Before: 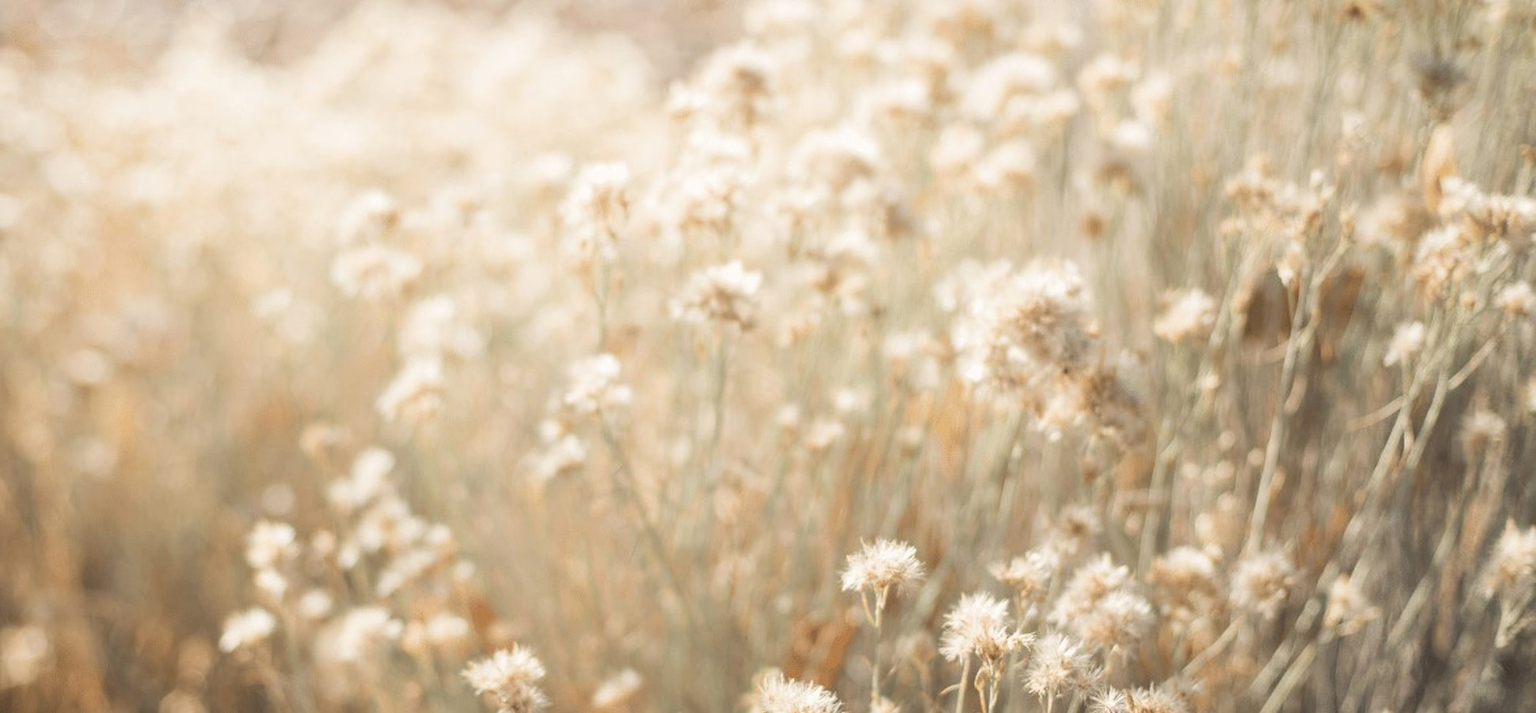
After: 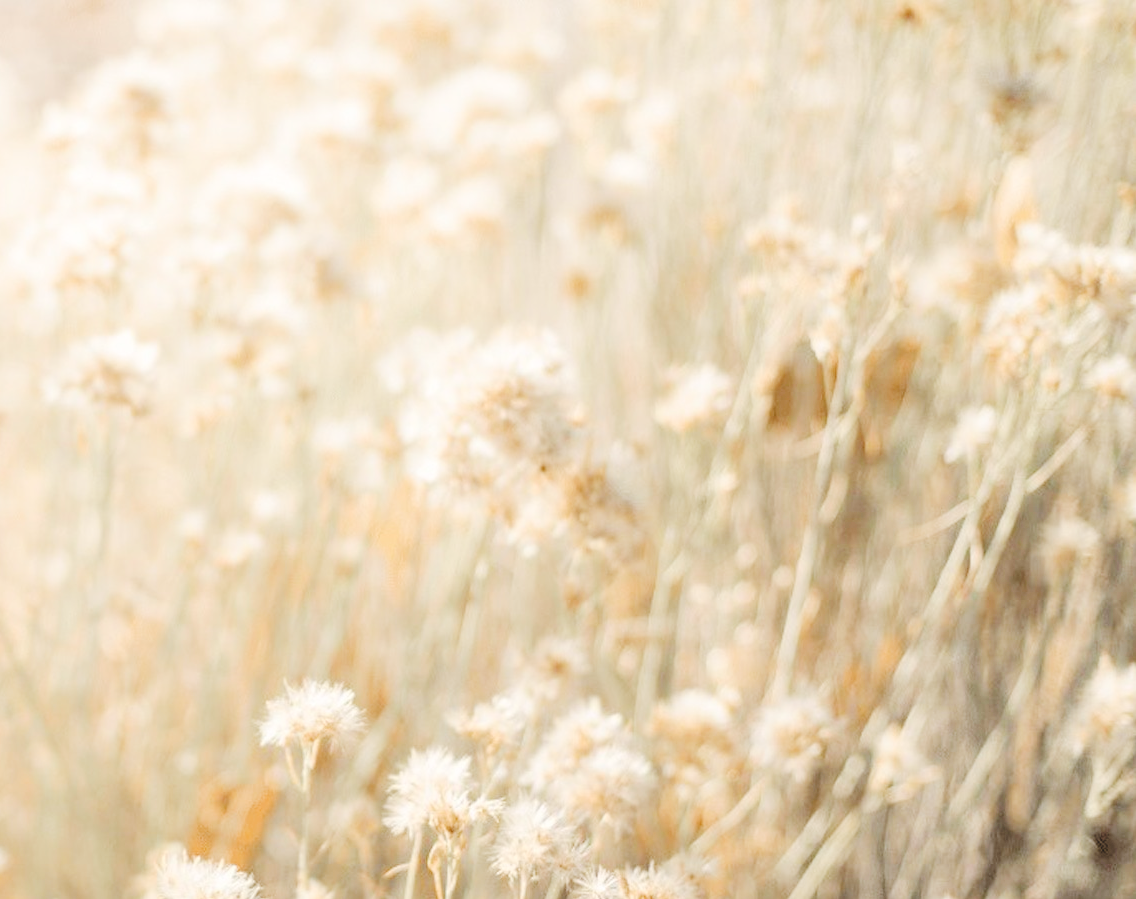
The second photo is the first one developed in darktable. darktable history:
crop: left 41.402%
rgb levels: levels [[0.027, 0.429, 0.996], [0, 0.5, 1], [0, 0.5, 1]]
tone curve: curves: ch0 [(0, 0) (0.003, 0.084) (0.011, 0.084) (0.025, 0.084) (0.044, 0.084) (0.069, 0.085) (0.1, 0.09) (0.136, 0.1) (0.177, 0.119) (0.224, 0.144) (0.277, 0.205) (0.335, 0.298) (0.399, 0.417) (0.468, 0.525) (0.543, 0.631) (0.623, 0.72) (0.709, 0.8) (0.801, 0.867) (0.898, 0.934) (1, 1)], preserve colors none
